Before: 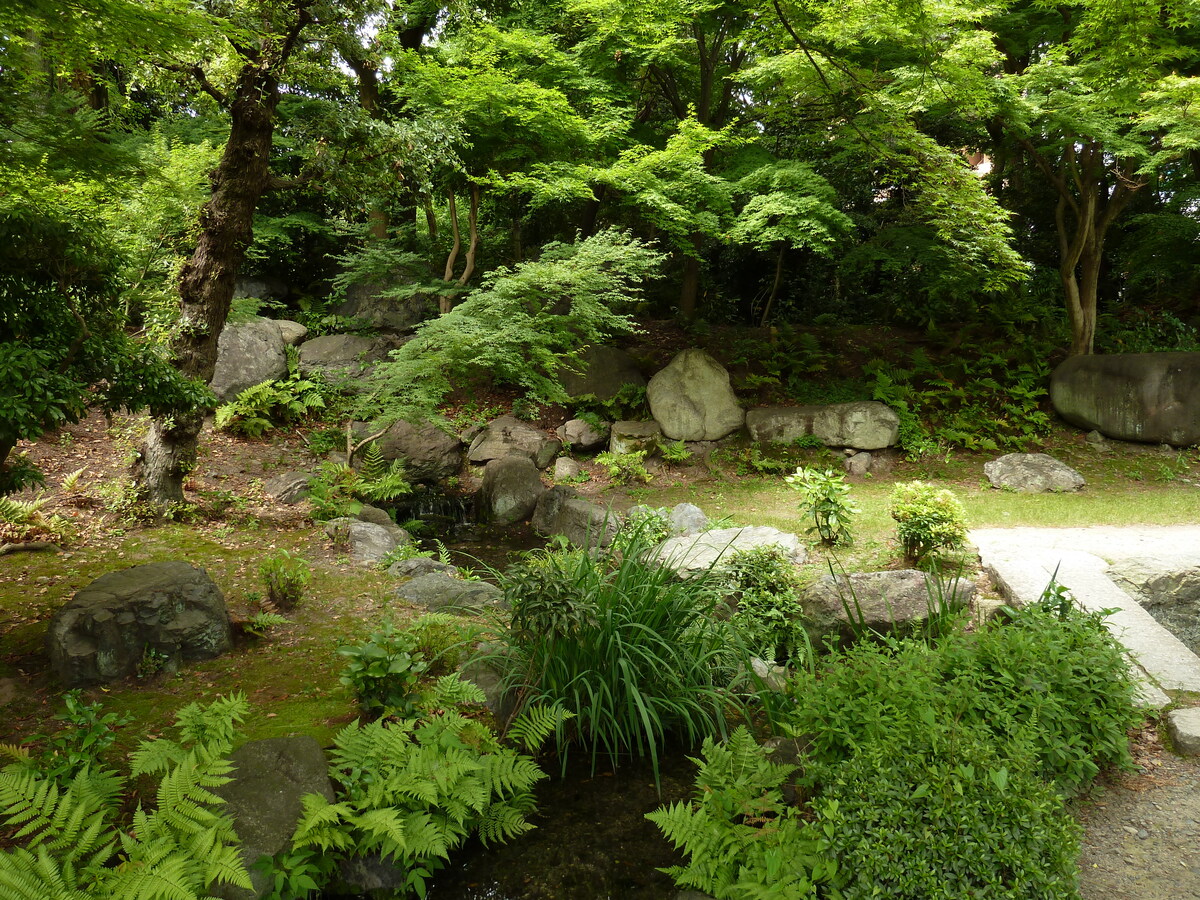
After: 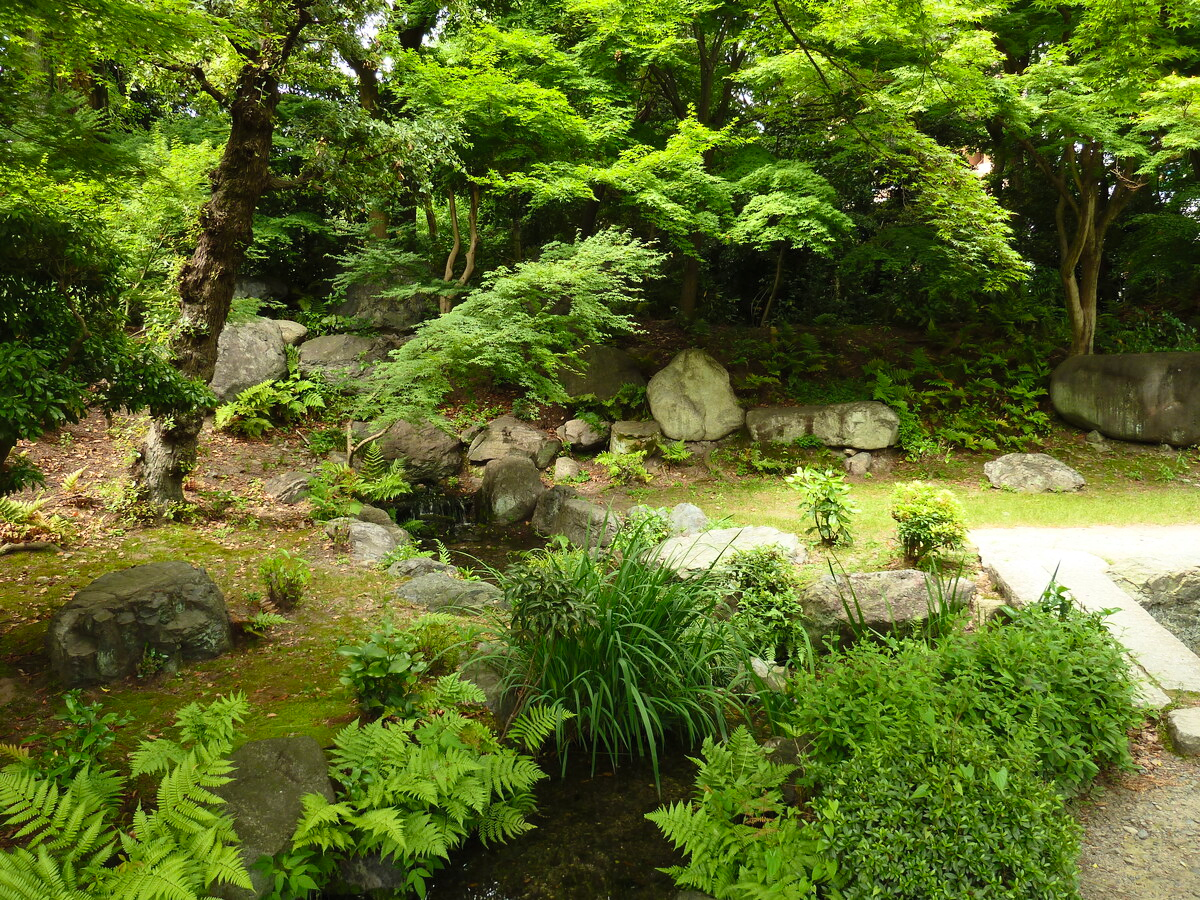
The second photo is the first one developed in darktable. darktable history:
contrast brightness saturation: contrast 0.2, brightness 0.163, saturation 0.222
